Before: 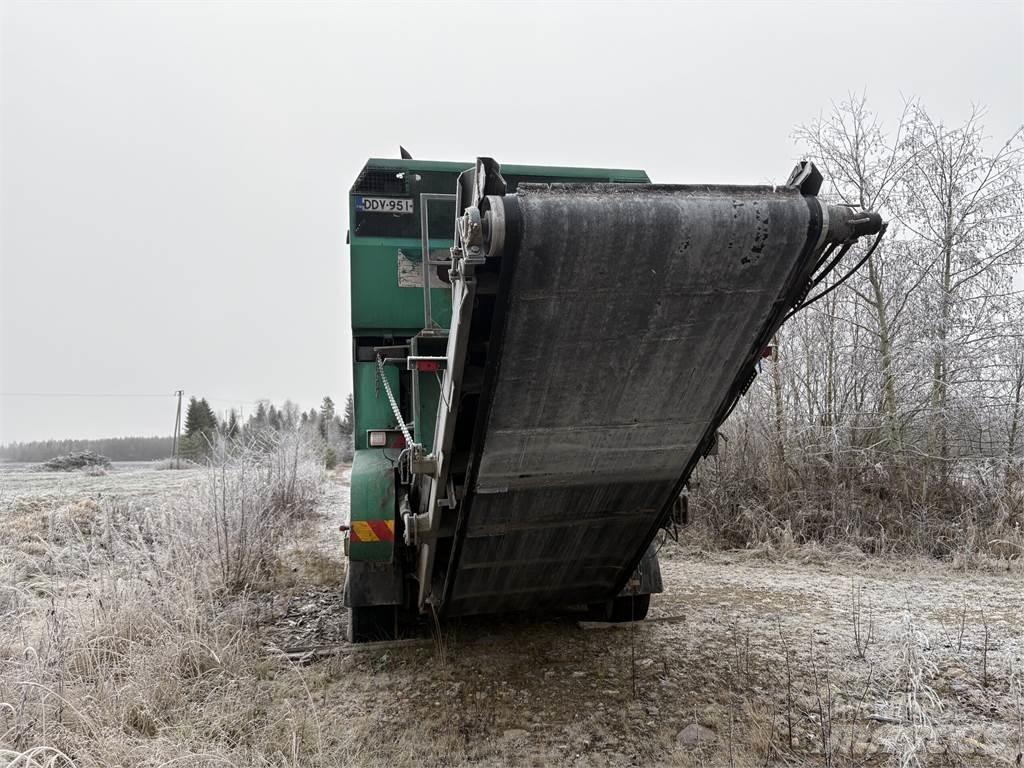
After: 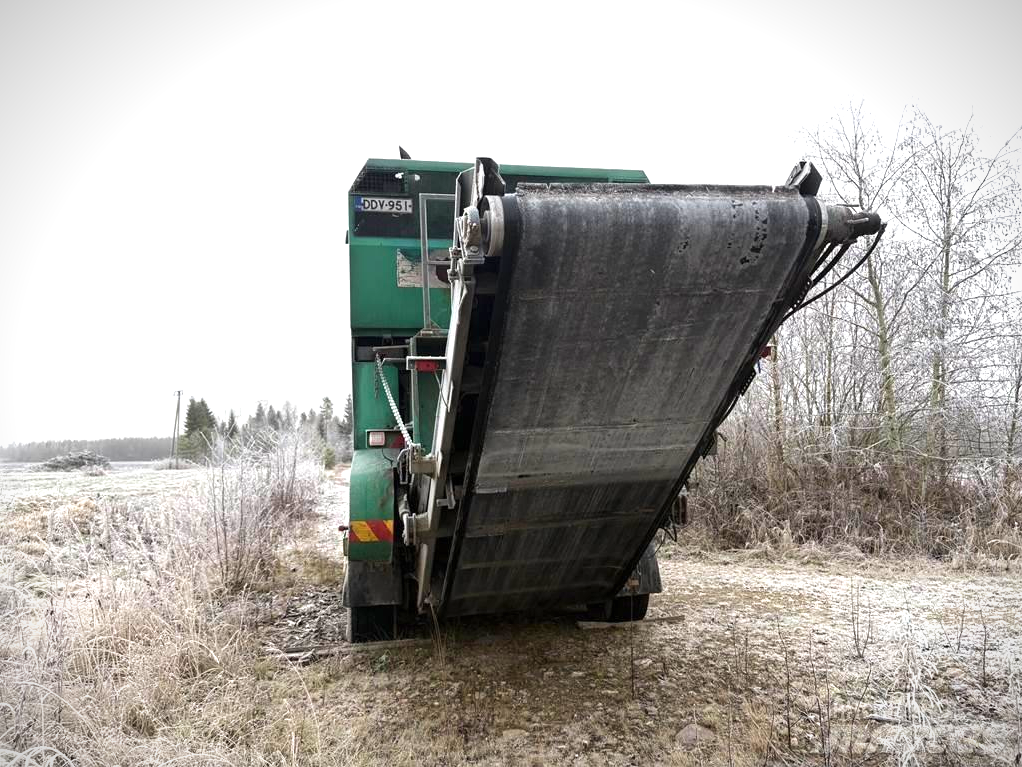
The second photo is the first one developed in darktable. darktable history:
vignetting: fall-off start 97.15%, saturation -0.644, width/height ratio 1.184
color correction: highlights b* -0.056
exposure: black level correction 0, exposure 0.7 EV, compensate highlight preservation false
velvia: on, module defaults
crop: left 0.157%
